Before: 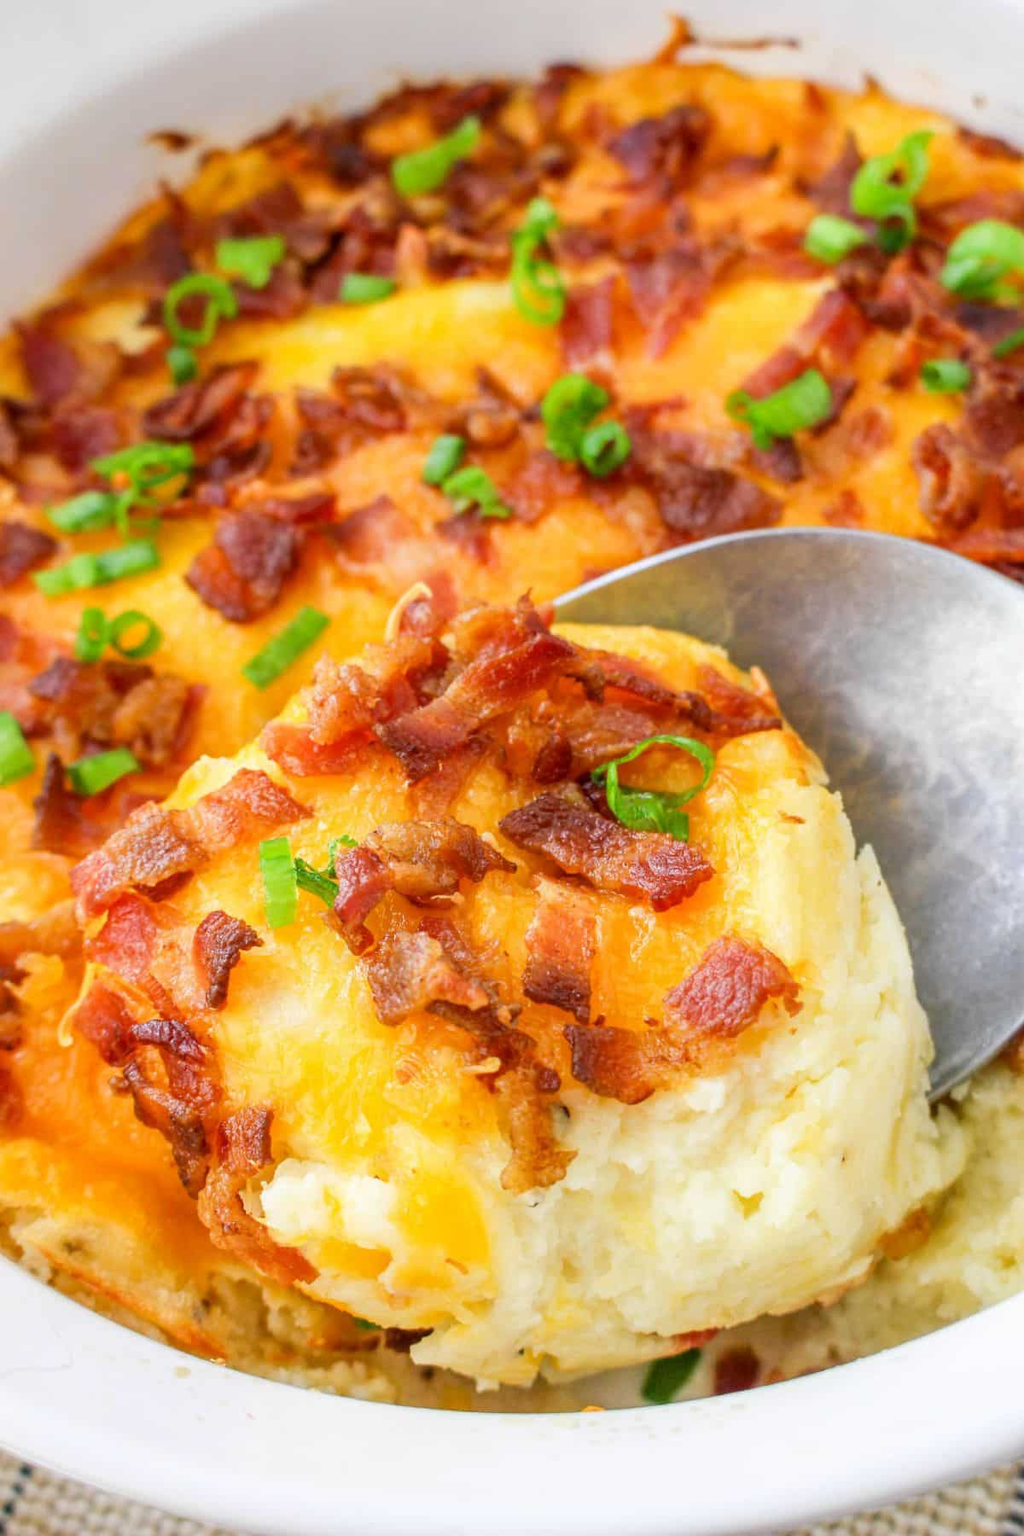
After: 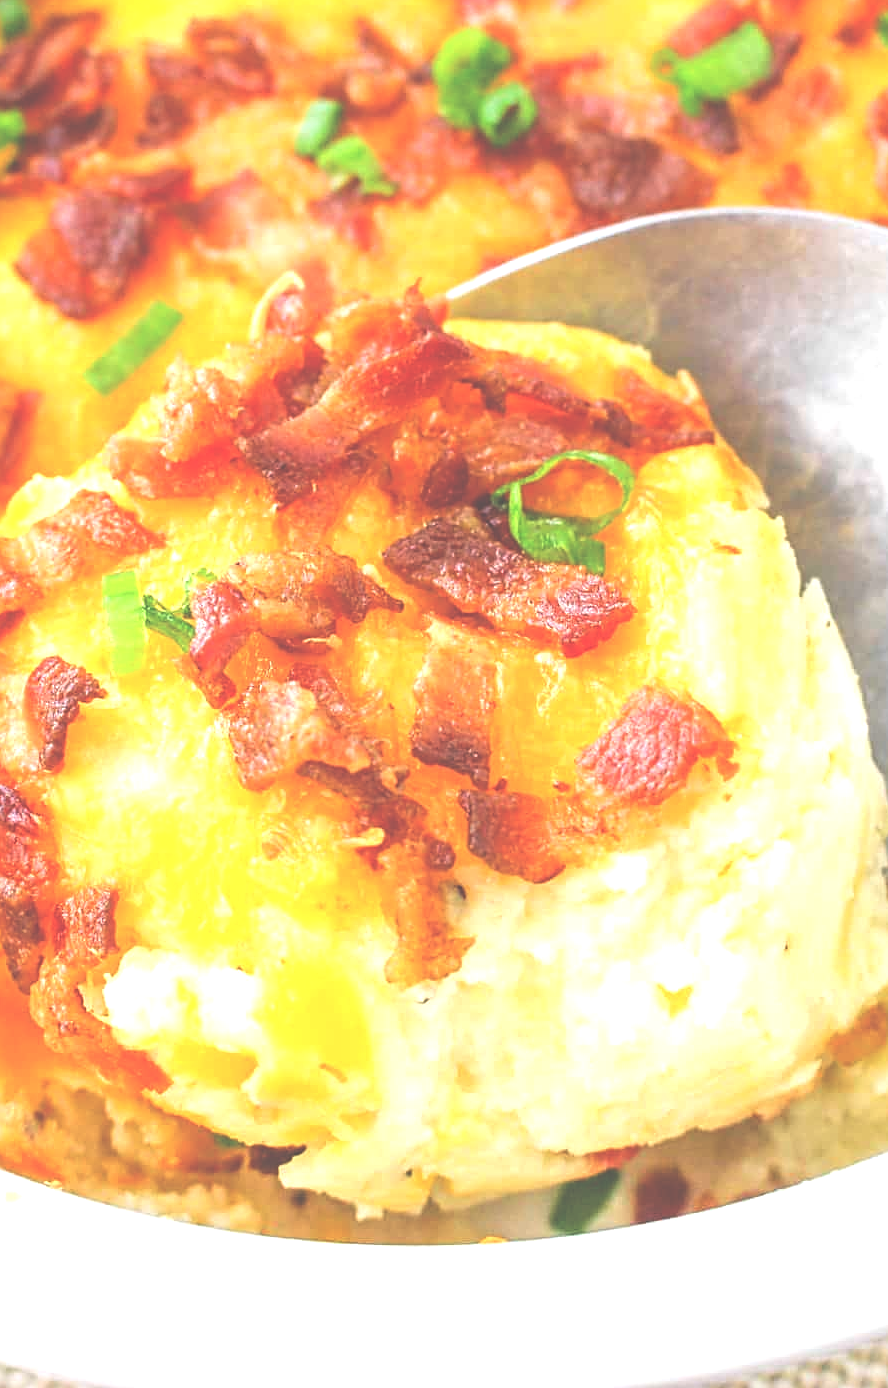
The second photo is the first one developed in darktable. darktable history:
crop: left 16.856%, top 22.884%, right 8.895%
exposure: black level correction -0.061, exposure -0.049 EV, compensate highlight preservation false
sharpen: on, module defaults
tone equalizer: -8 EV -0.773 EV, -7 EV -0.674 EV, -6 EV -0.633 EV, -5 EV -0.388 EV, -3 EV 0.369 EV, -2 EV 0.6 EV, -1 EV 0.674 EV, +0 EV 0.736 EV
color zones: curves: ch1 [(0, 0.525) (0.143, 0.556) (0.286, 0.52) (0.429, 0.5) (0.571, 0.5) (0.714, 0.5) (0.857, 0.503) (1, 0.525)]
